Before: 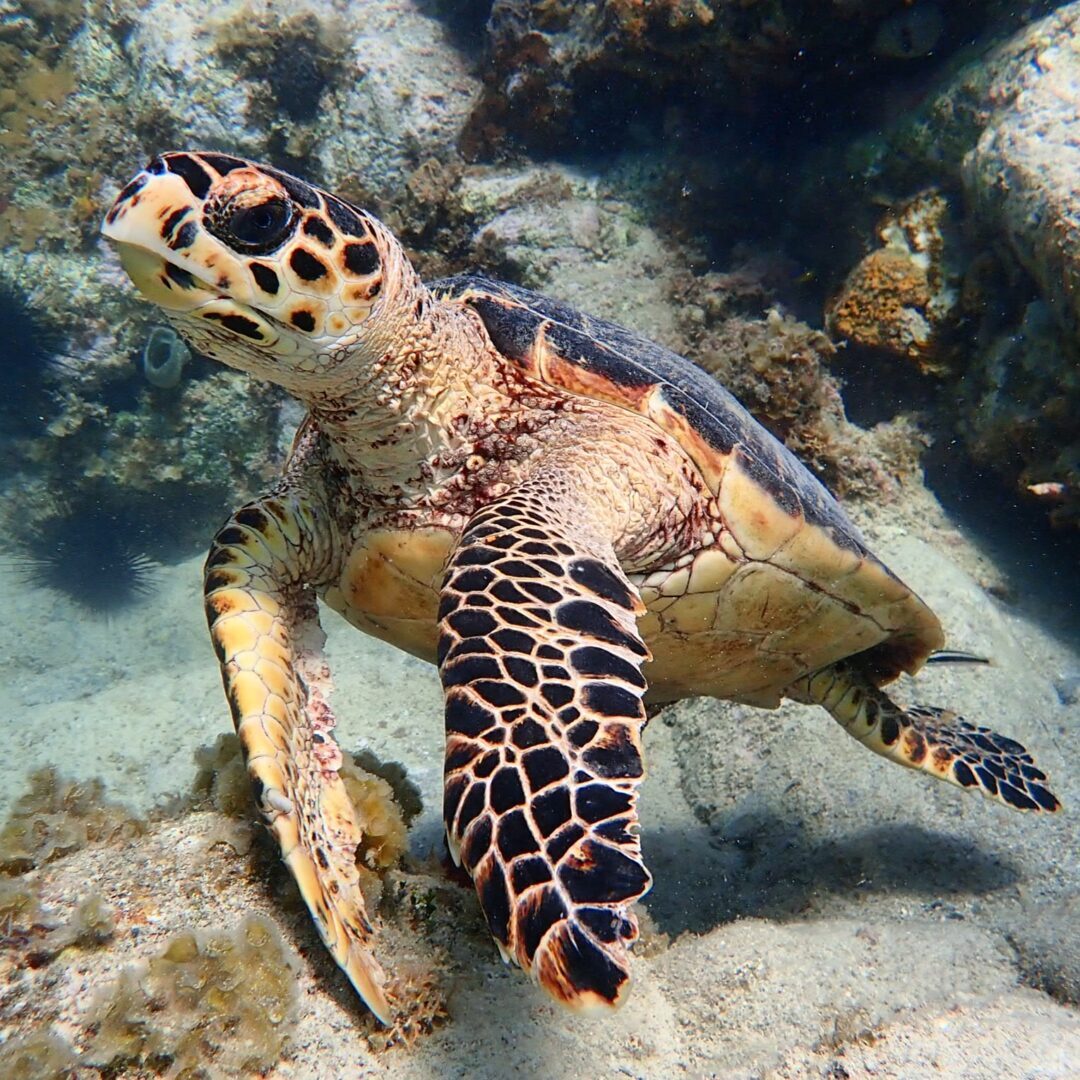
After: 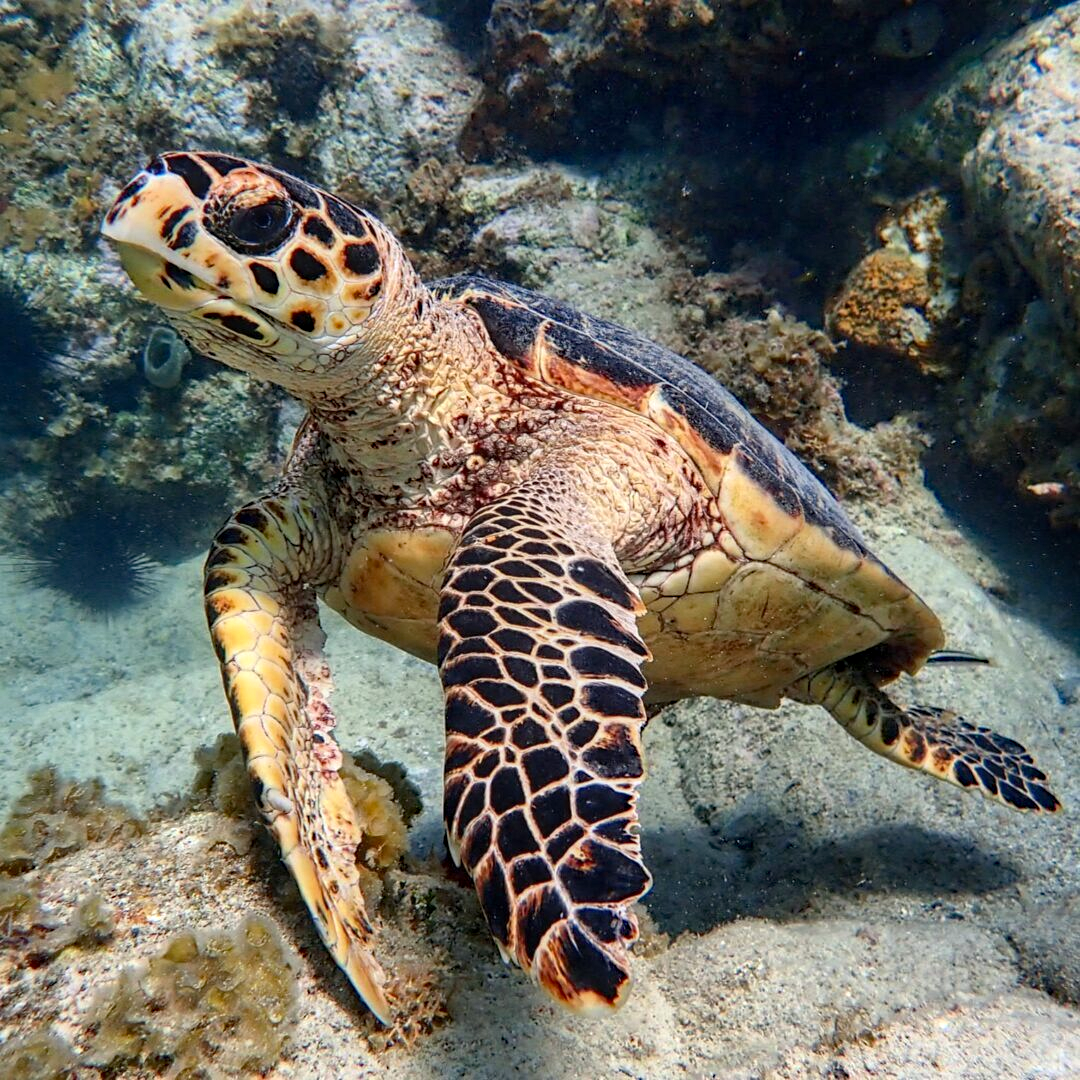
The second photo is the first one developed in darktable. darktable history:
haze removal: strength 0.29, distance 0.25, compatibility mode true, adaptive false
local contrast: on, module defaults
